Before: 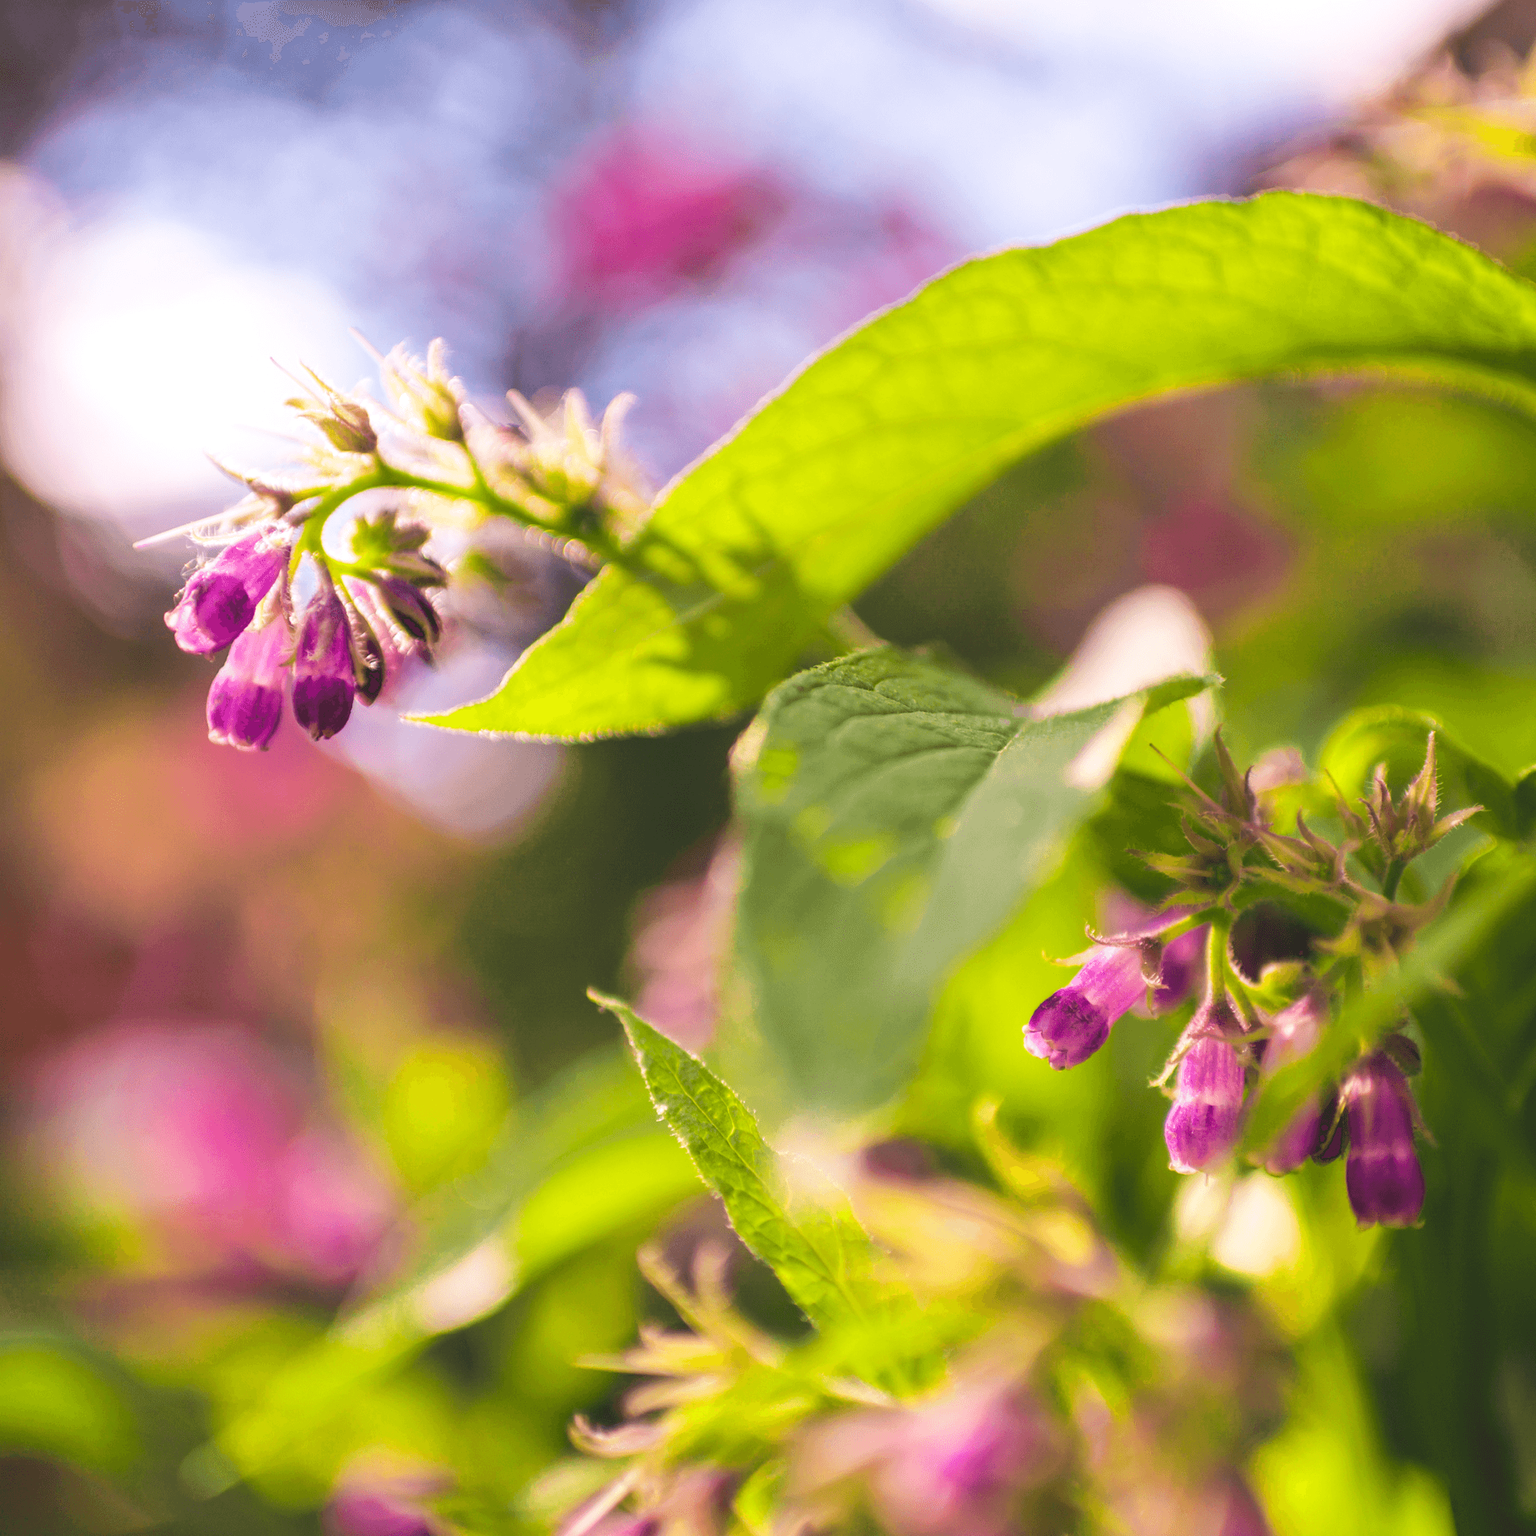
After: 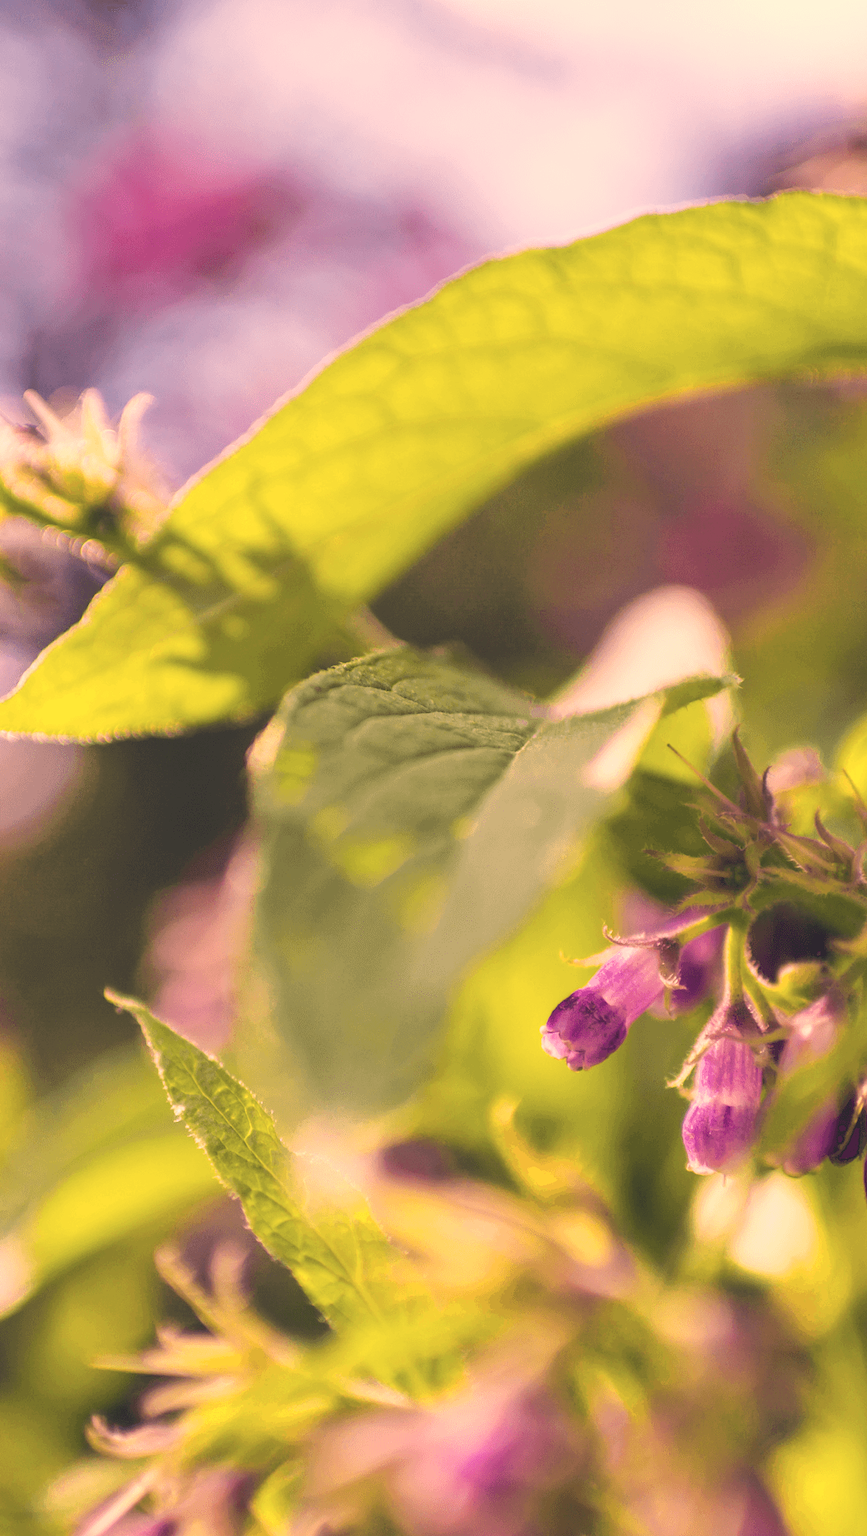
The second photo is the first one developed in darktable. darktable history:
crop: left 31.451%, top 0.024%, right 12.036%
color correction: highlights a* 19.87, highlights b* 27.92, shadows a* 3.29, shadows b* -17.68, saturation 0.725
